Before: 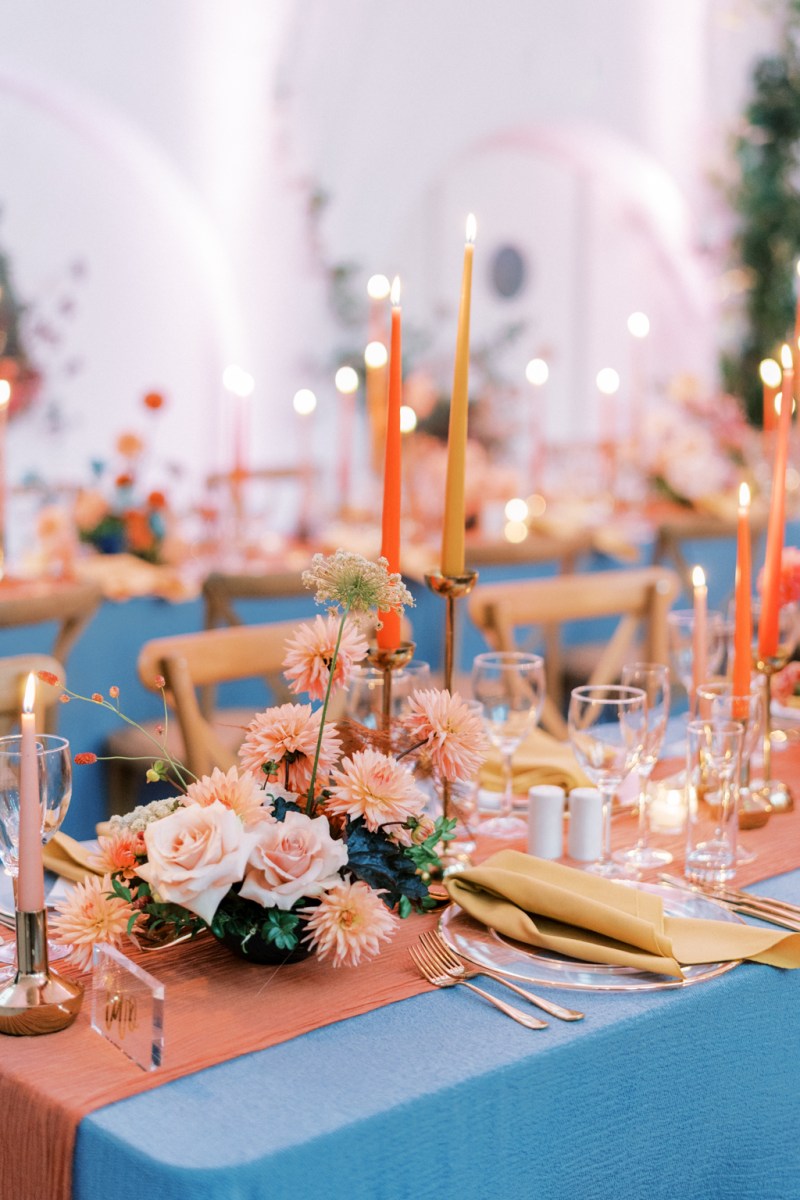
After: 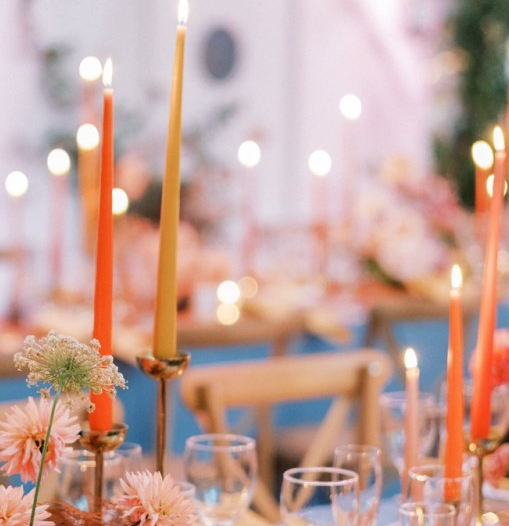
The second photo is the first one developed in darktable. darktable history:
shadows and highlights: shadows 29.67, highlights -30.33, low approximation 0.01, soften with gaussian
crop: left 36.057%, top 18.168%, right 0.302%, bottom 37.918%
